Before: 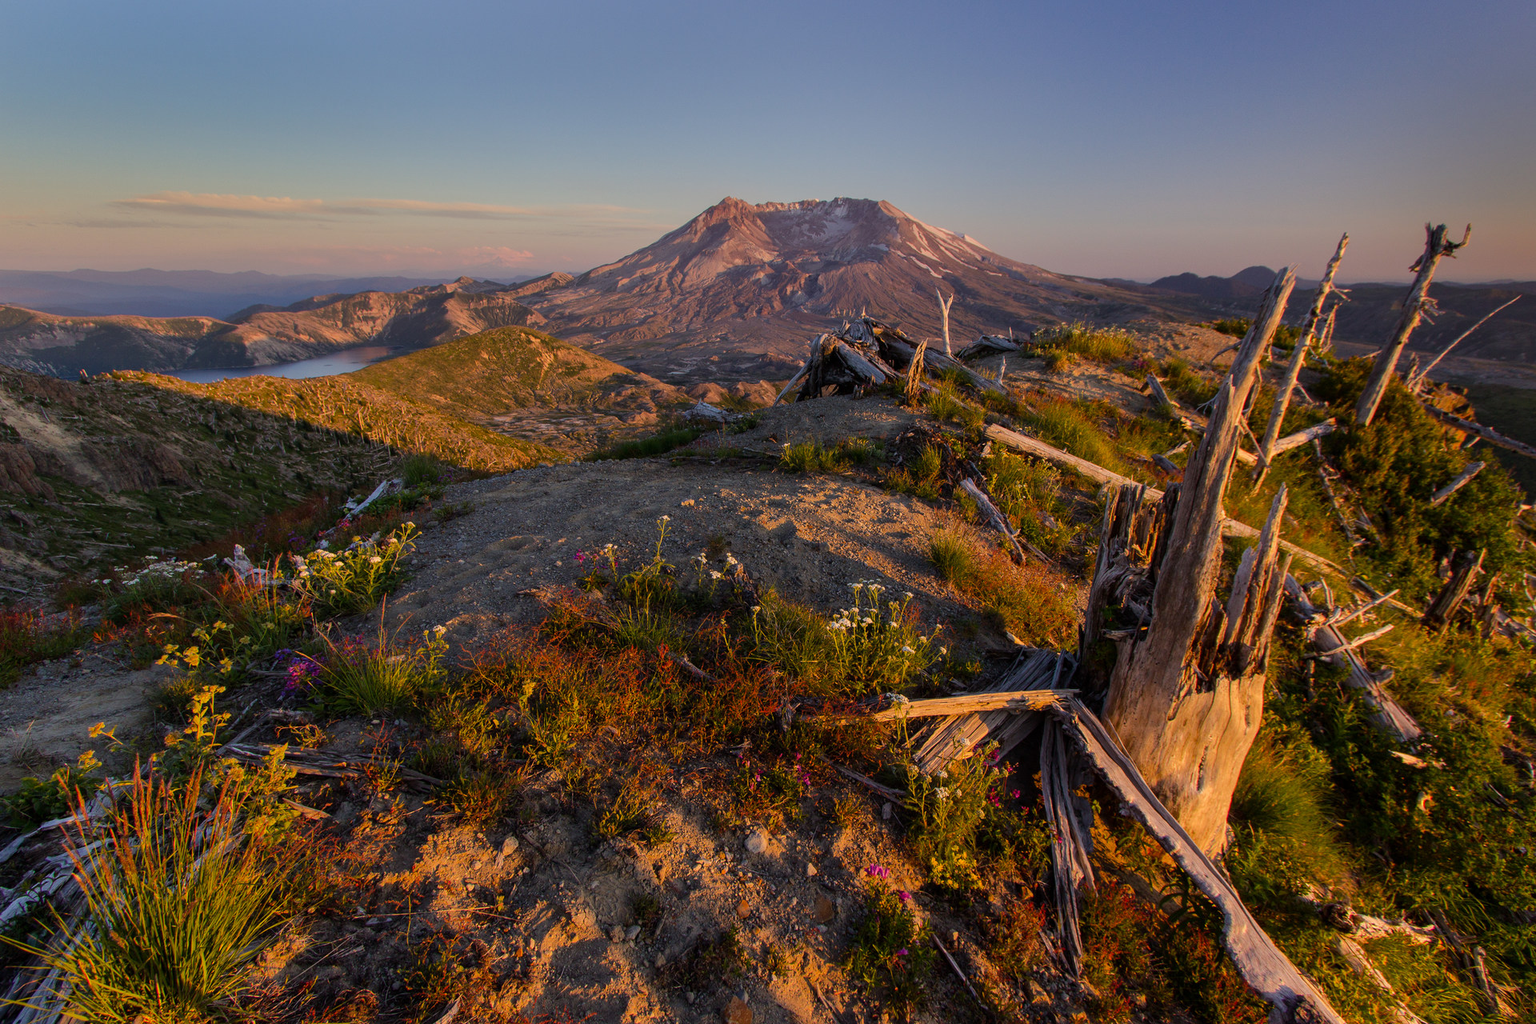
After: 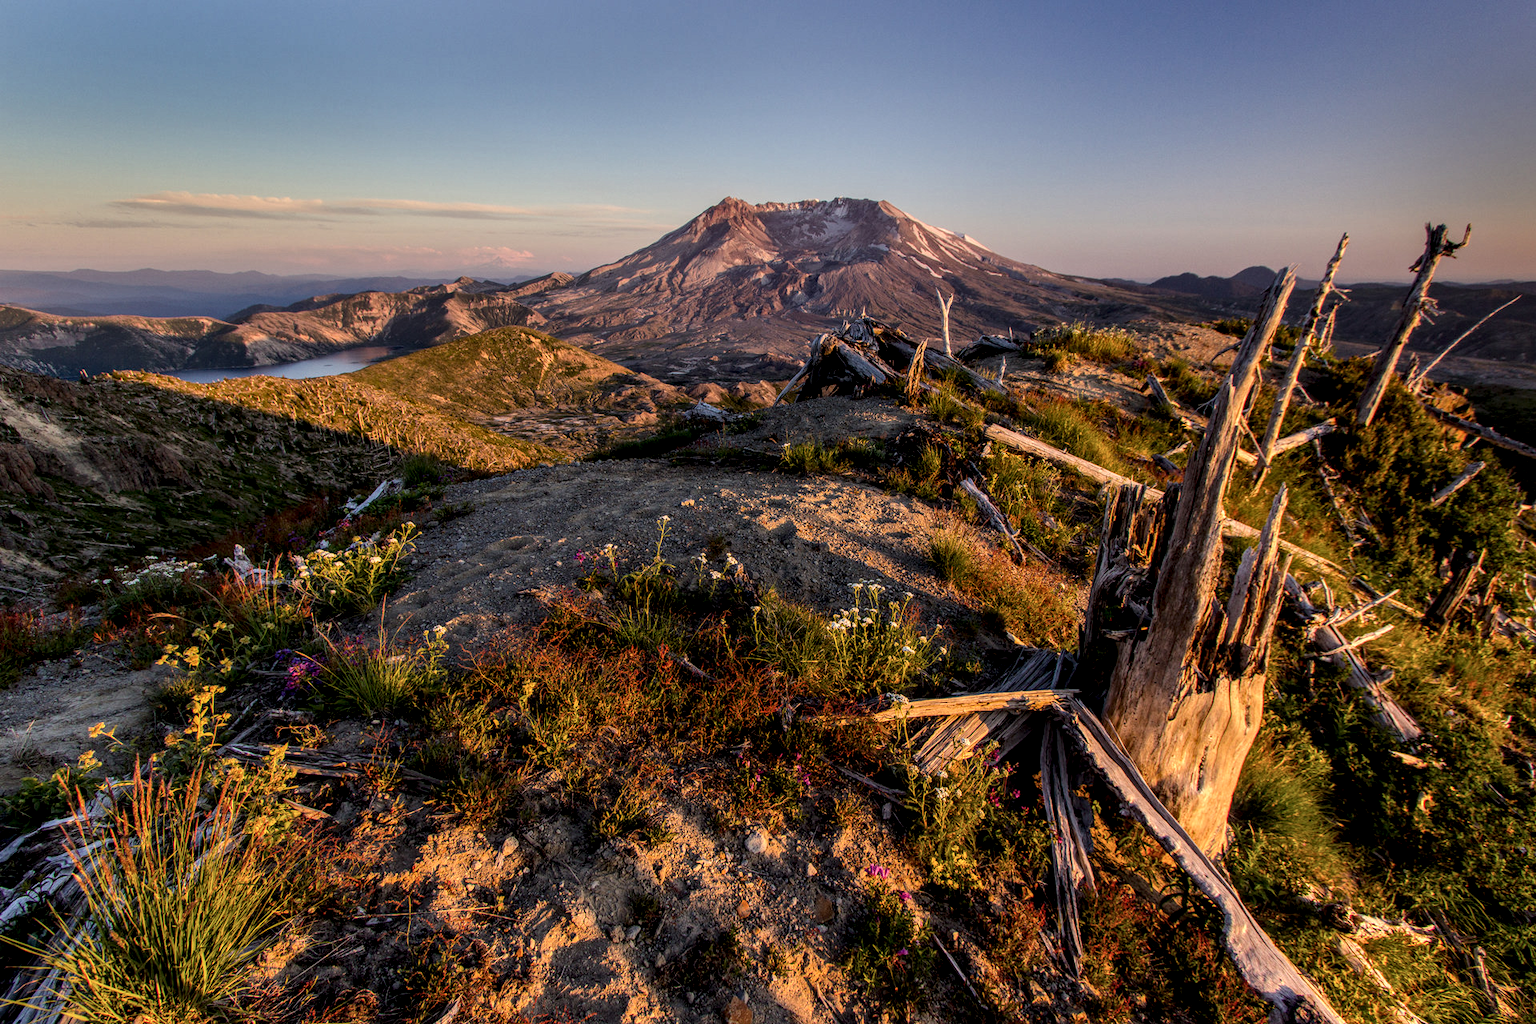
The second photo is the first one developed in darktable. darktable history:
local contrast: highlights 79%, shadows 56%, detail 175%, midtone range 0.435
